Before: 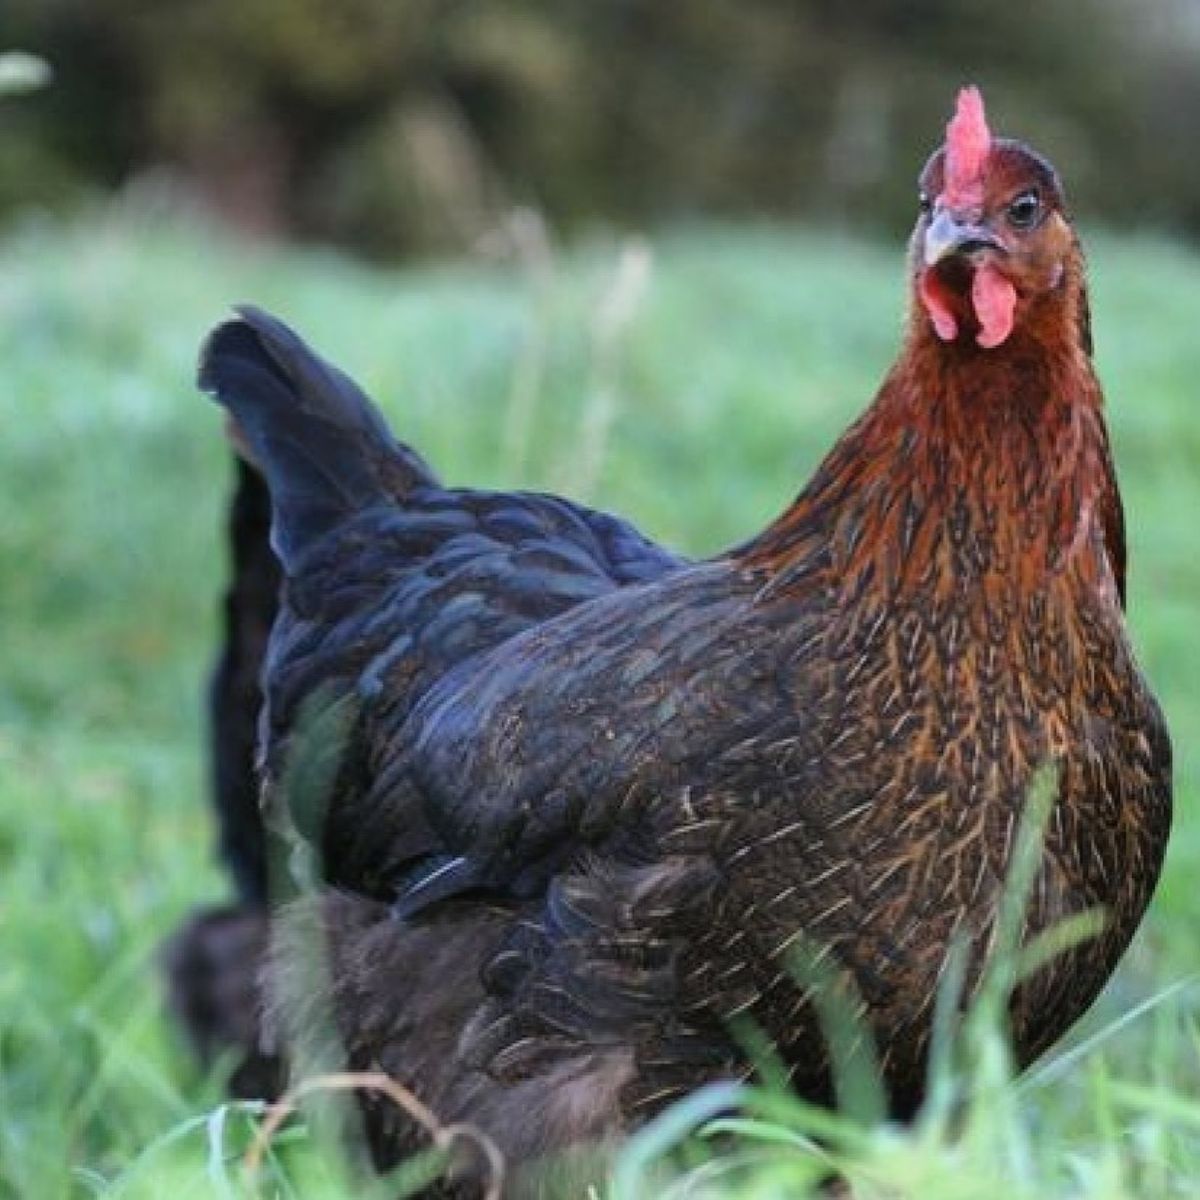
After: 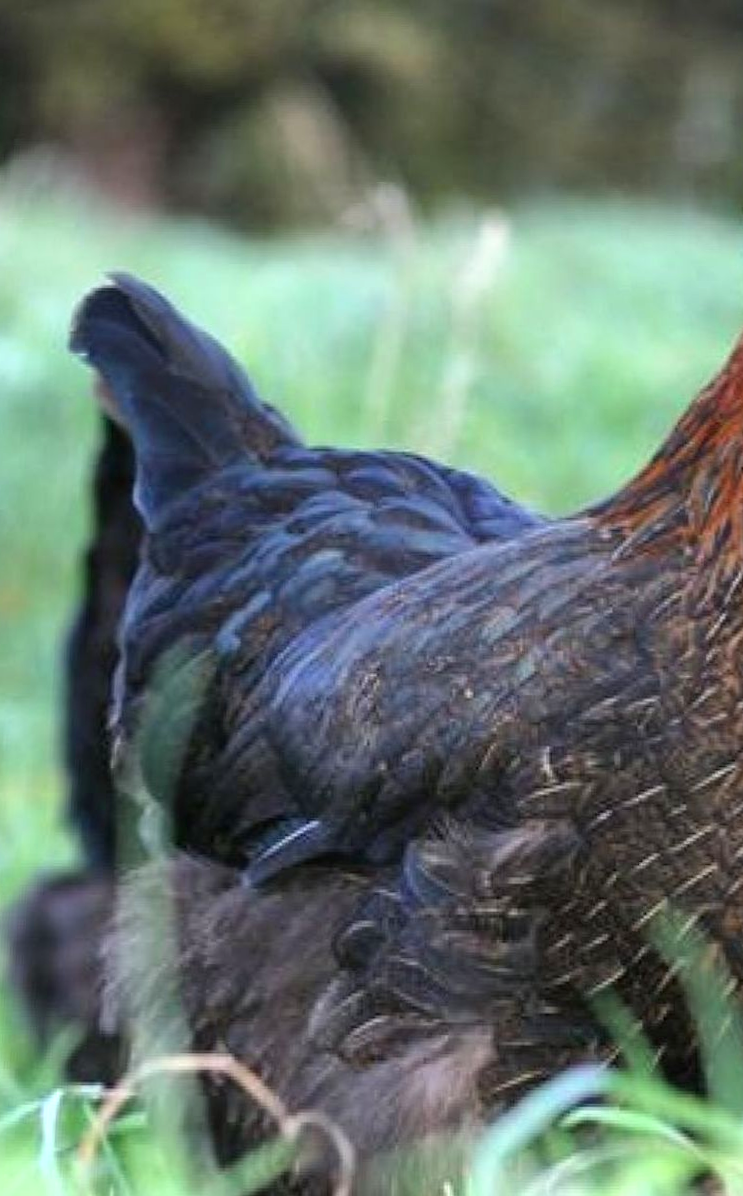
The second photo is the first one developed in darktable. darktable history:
crop and rotate: left 8.786%, right 24.548%
rotate and perspective: rotation 0.215°, lens shift (vertical) -0.139, crop left 0.069, crop right 0.939, crop top 0.002, crop bottom 0.996
exposure: black level correction 0.001, exposure 0.5 EV, compensate exposure bias true, compensate highlight preservation false
